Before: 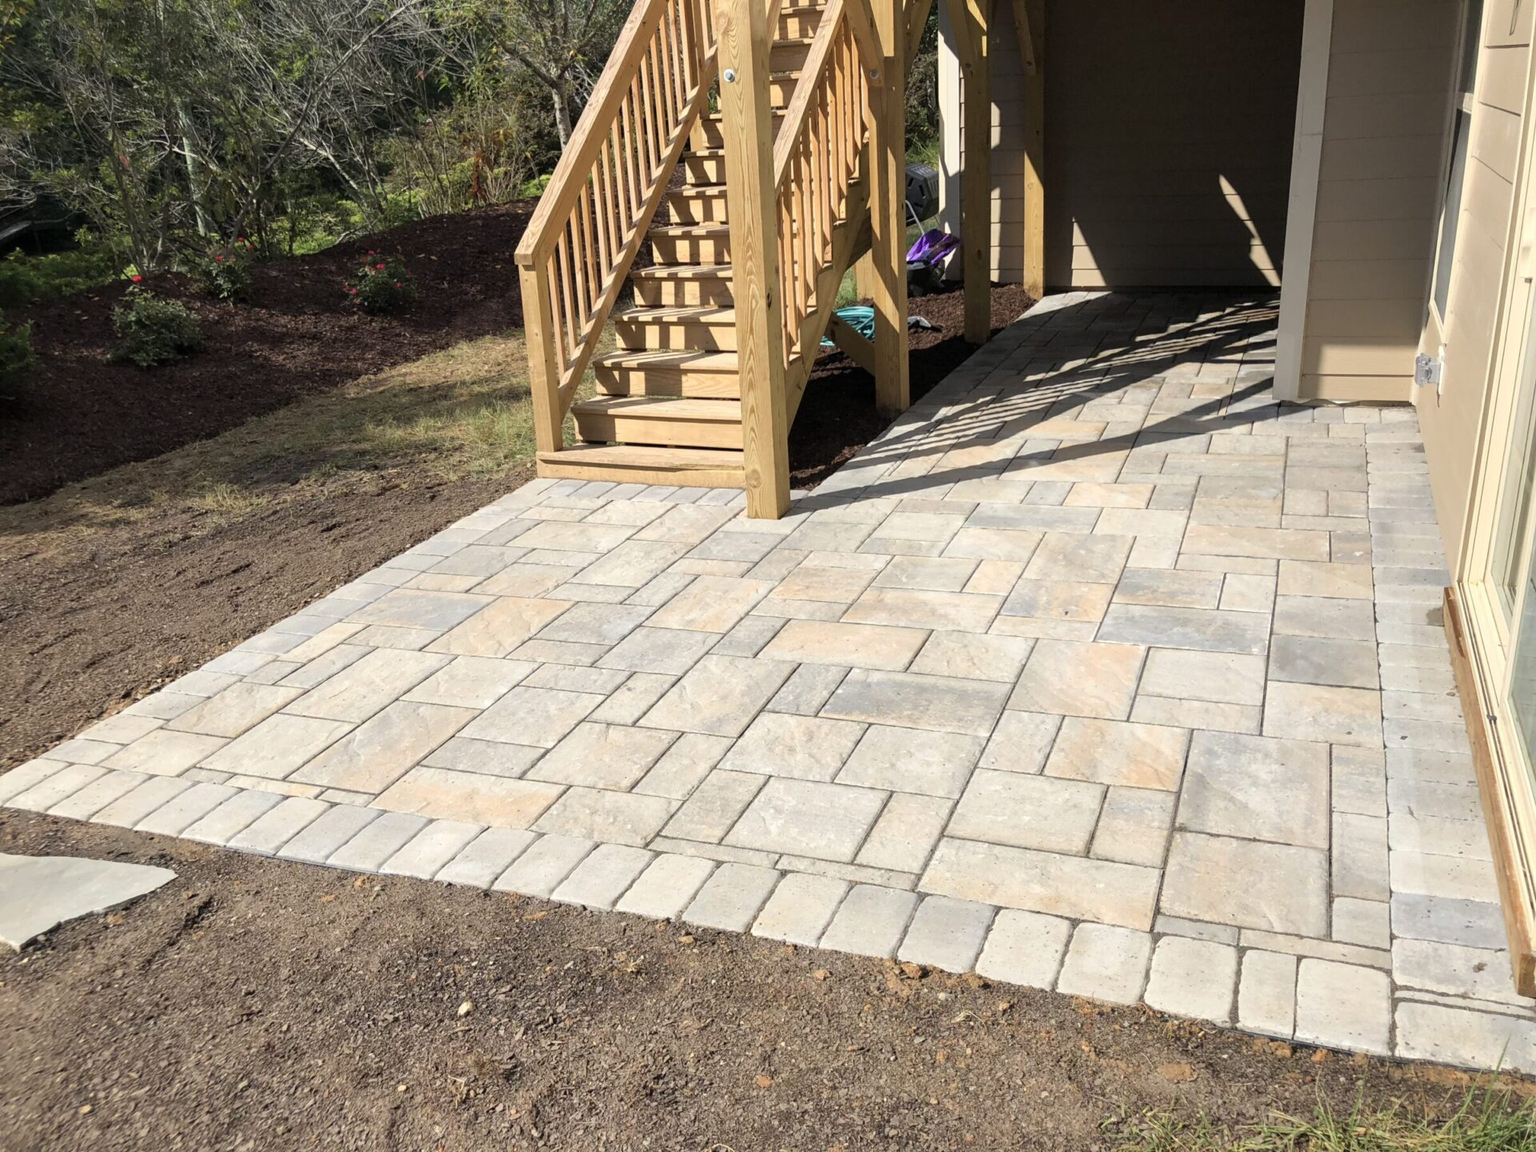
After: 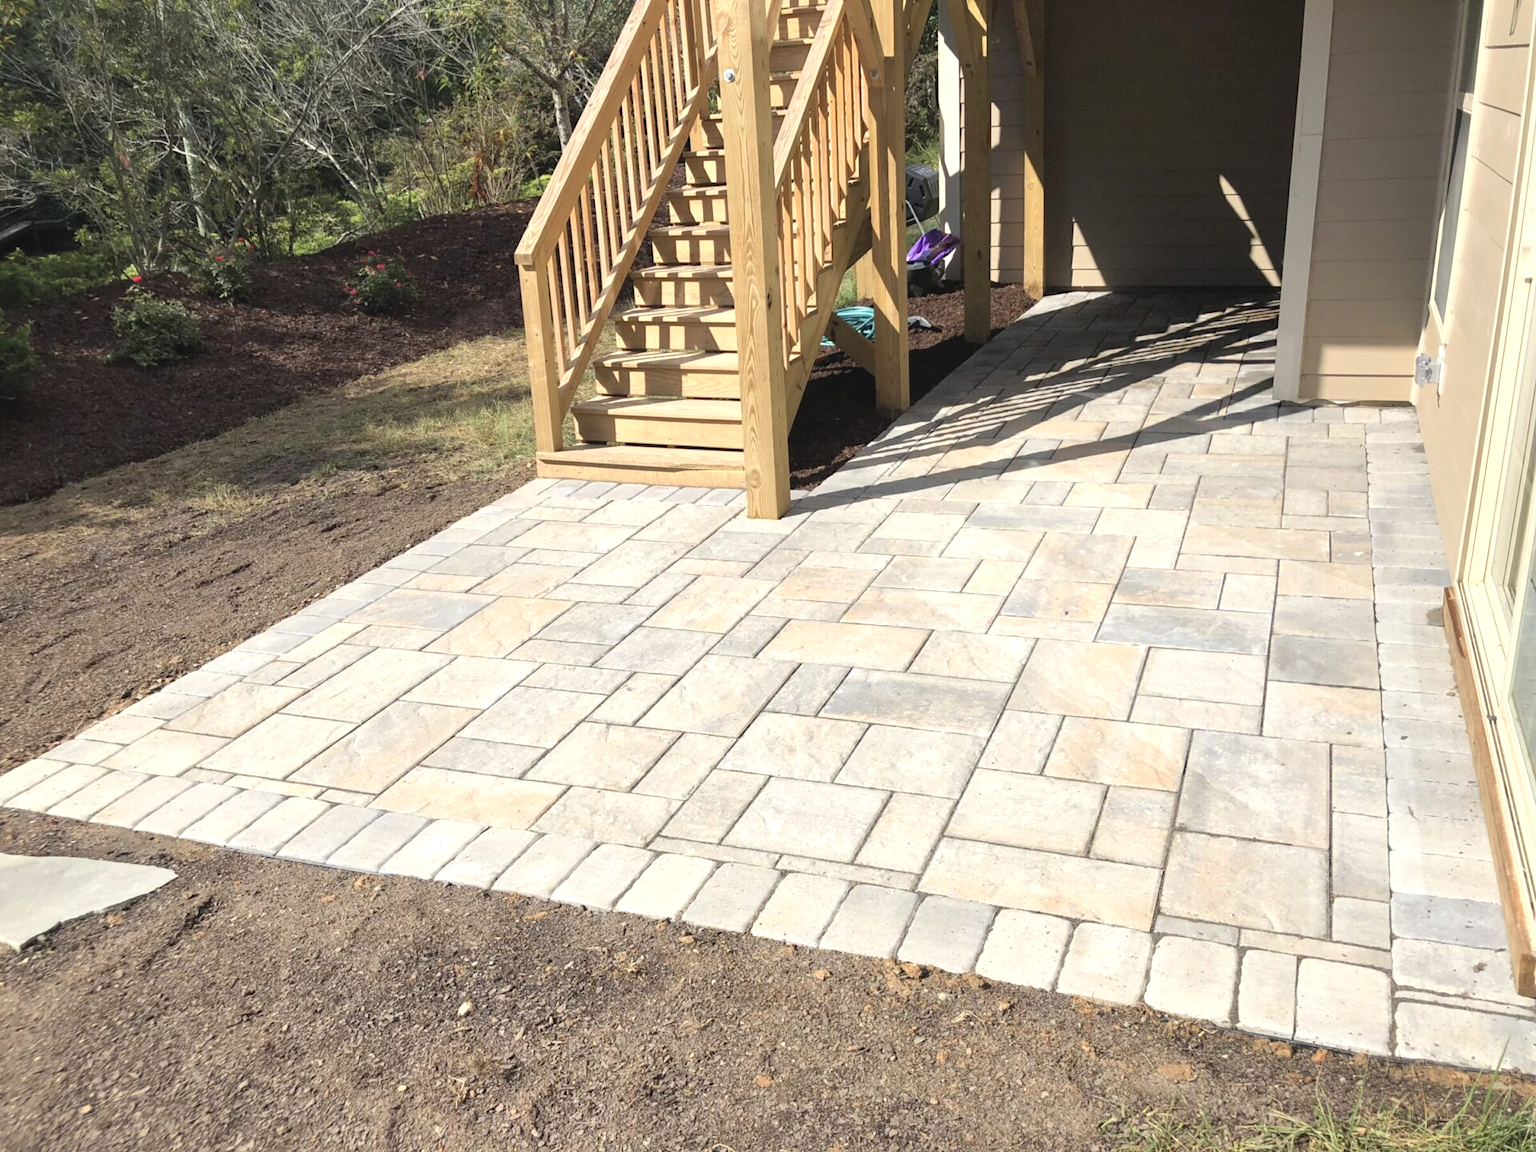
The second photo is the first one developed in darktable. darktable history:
exposure: black level correction 0, exposure 0.5 EV, compensate exposure bias true, compensate highlight preservation false
contrast brightness saturation: contrast -0.1, saturation -0.094
